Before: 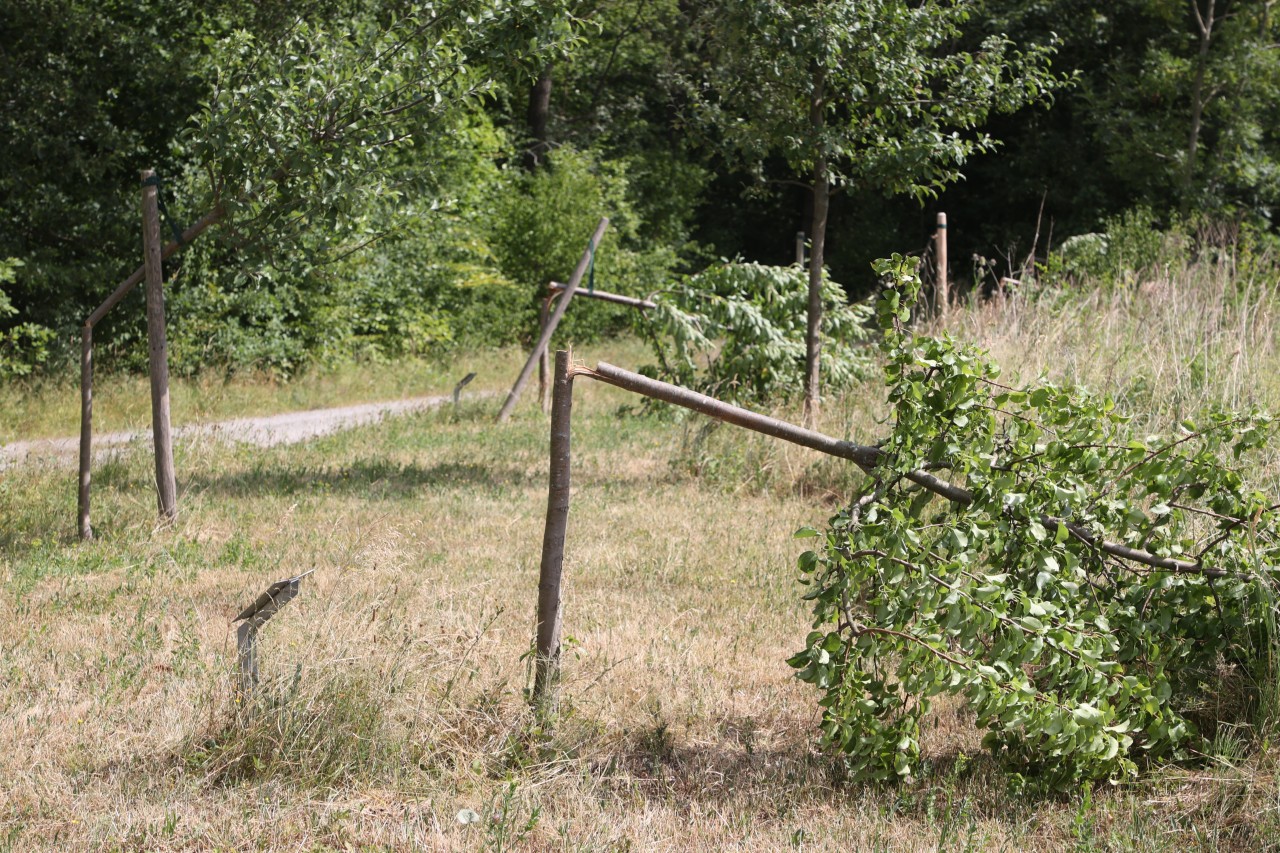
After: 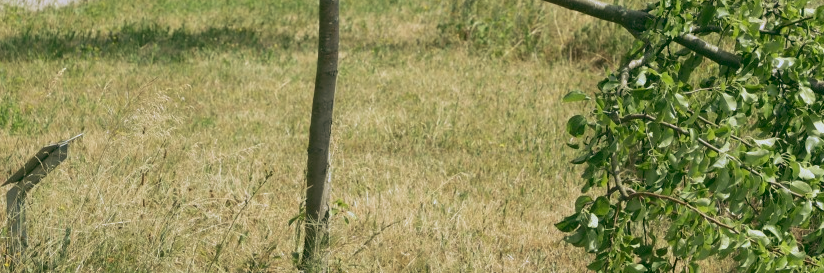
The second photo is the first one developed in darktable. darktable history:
crop: left 18.091%, top 51.13%, right 17.525%, bottom 16.85%
rgb curve: curves: ch0 [(0.123, 0.061) (0.995, 0.887)]; ch1 [(0.06, 0.116) (1, 0.906)]; ch2 [(0, 0) (0.824, 0.69) (1, 1)], mode RGB, independent channels, compensate middle gray true
